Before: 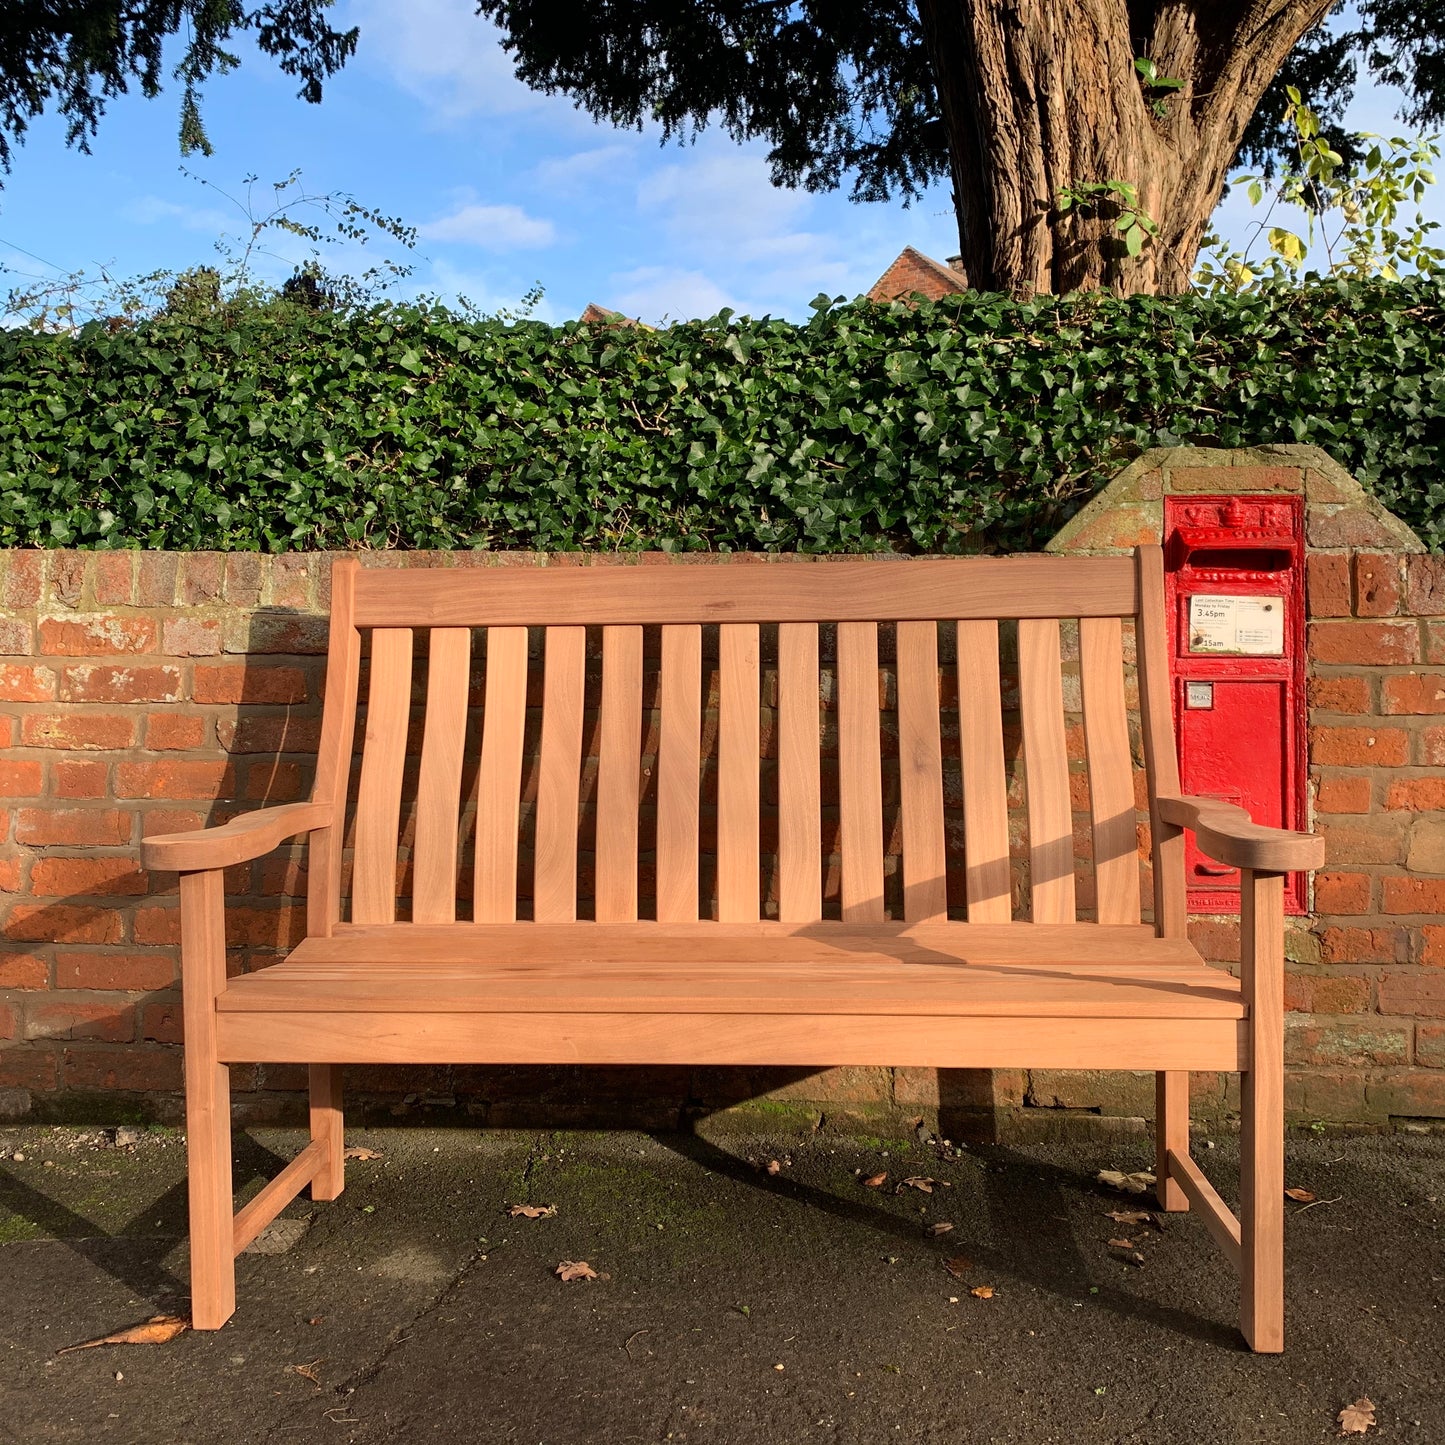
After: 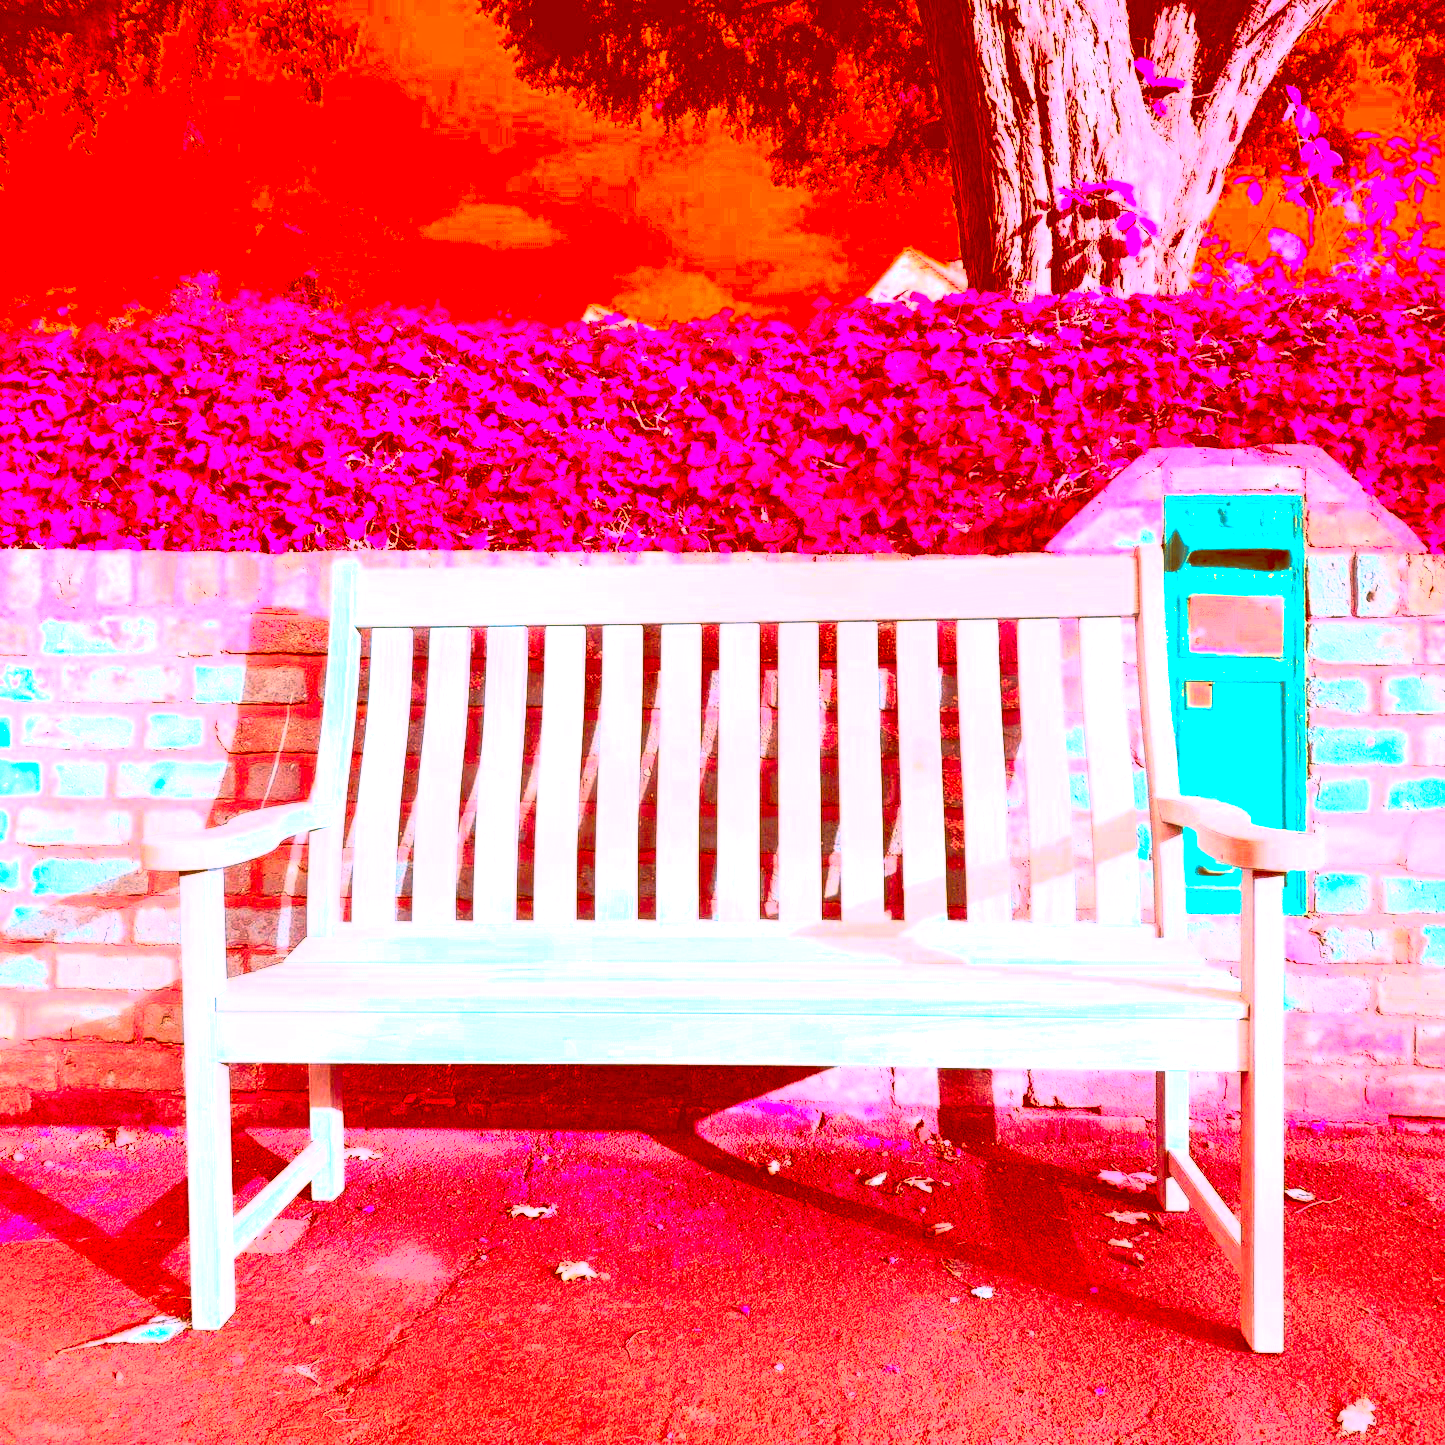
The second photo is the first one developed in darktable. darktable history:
color correction: highlights a* -39.58, highlights b* -39.77, shadows a* -39.72, shadows b* -39.64, saturation -2.99
contrast brightness saturation: contrast 0.437, brightness 0.545, saturation -0.188
exposure: black level correction 0, exposure 1.991 EV, compensate exposure bias true, compensate highlight preservation false
